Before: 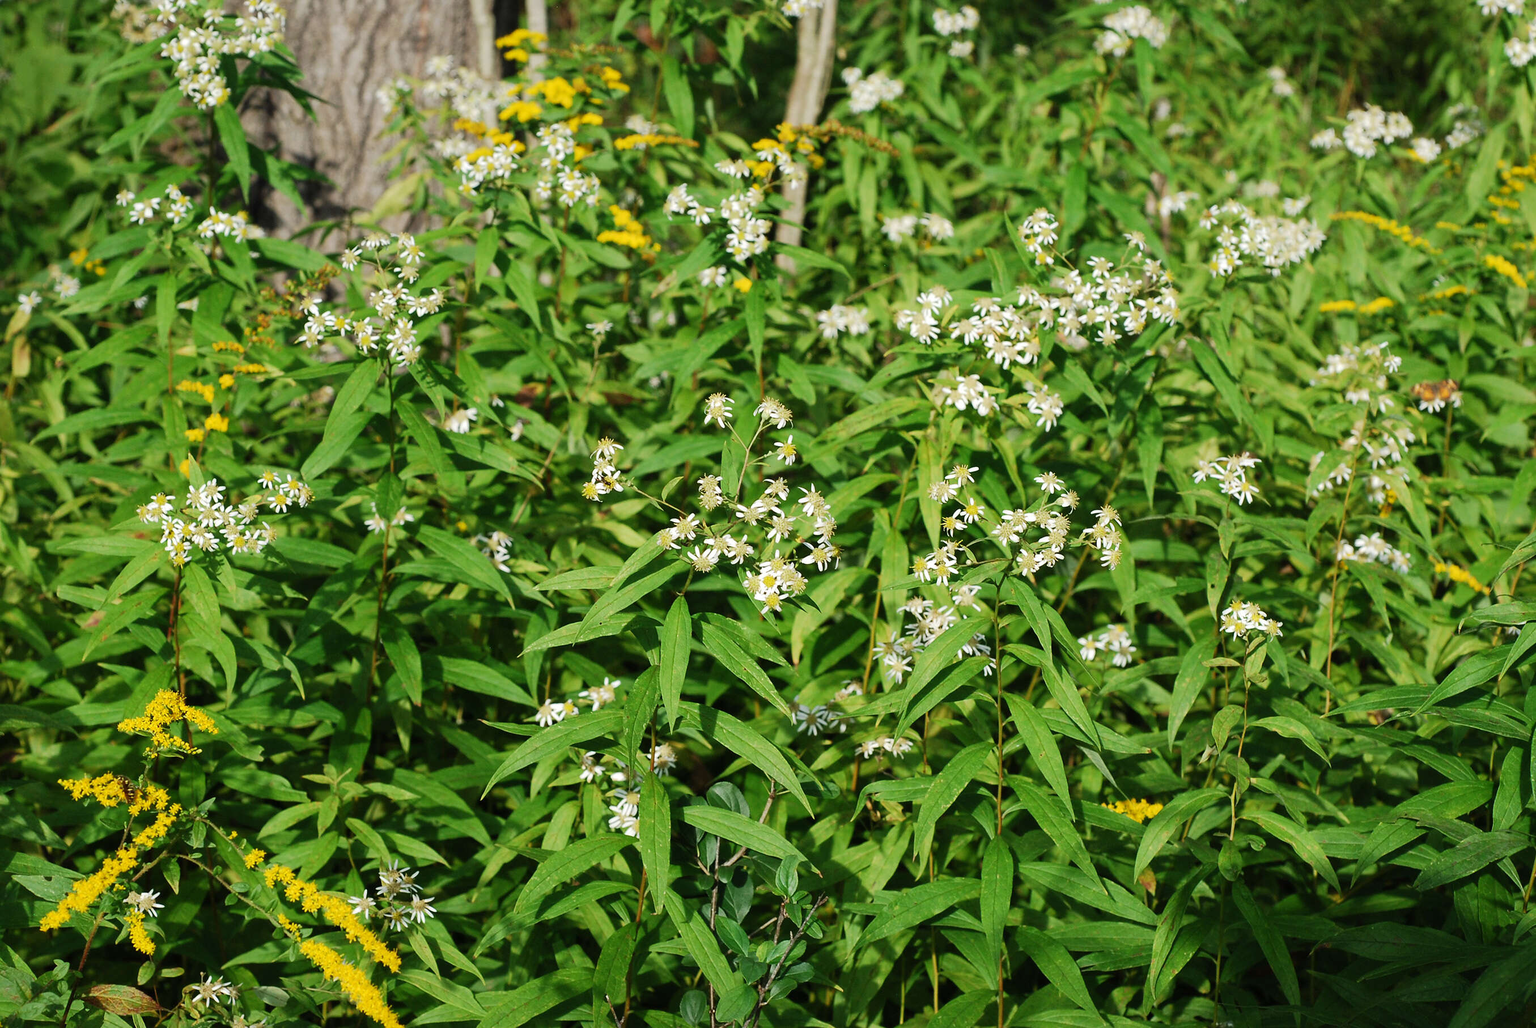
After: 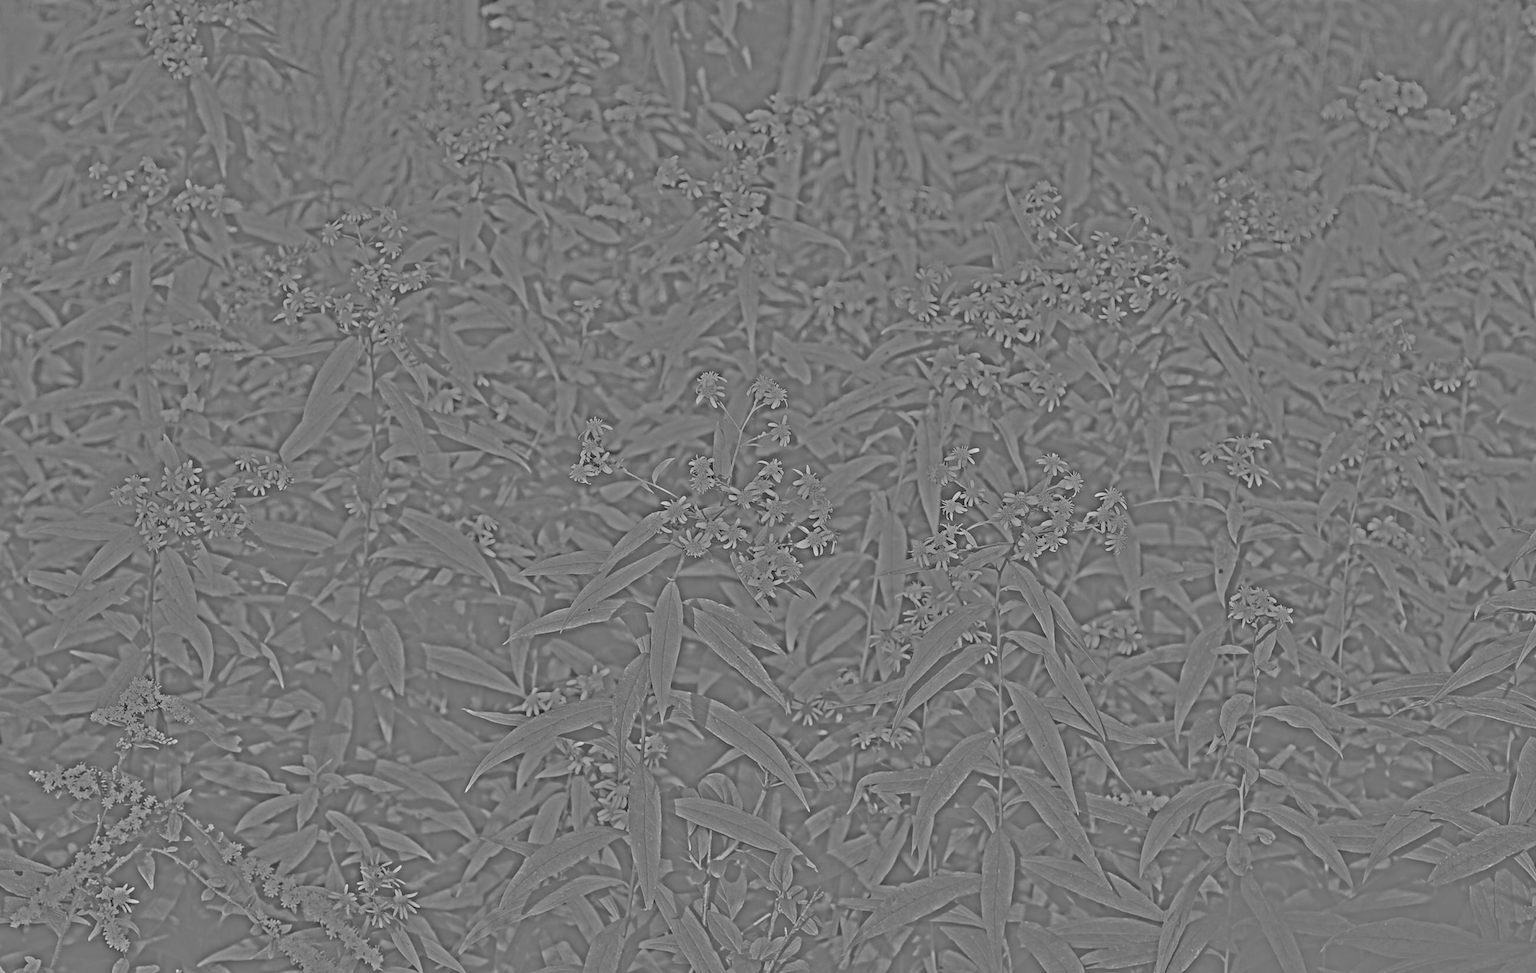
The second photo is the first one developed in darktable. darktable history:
highpass: sharpness 25.84%, contrast boost 14.94%
crop: left 1.964%, top 3.251%, right 1.122%, bottom 4.933%
